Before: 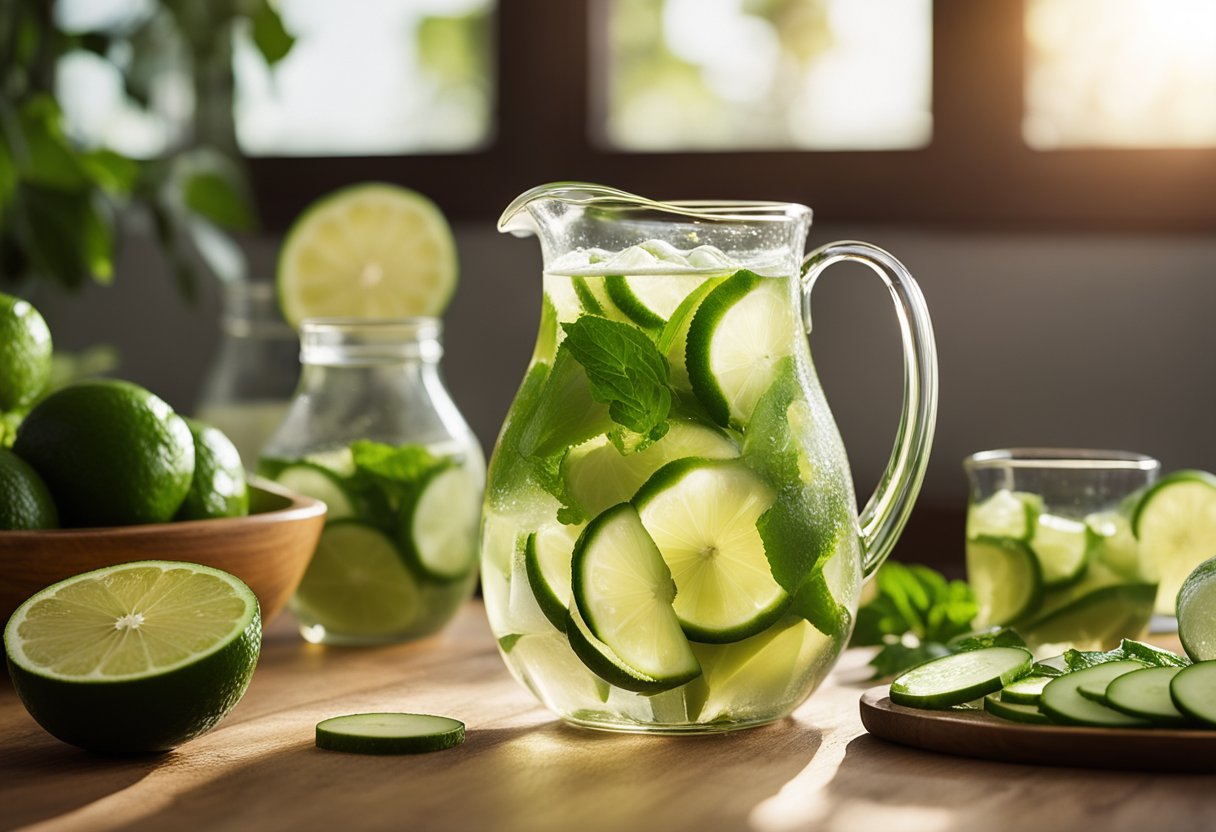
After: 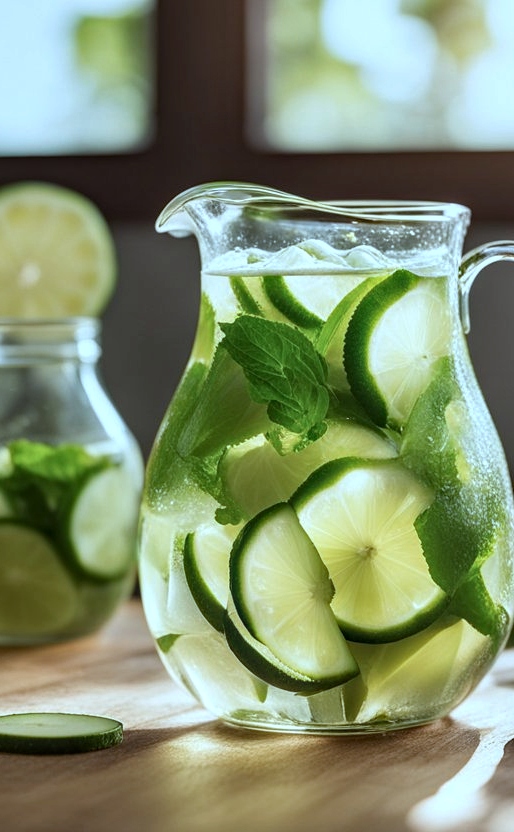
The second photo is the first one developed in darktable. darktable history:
color correction: highlights a* -9.67, highlights b* -21.28
crop: left 28.152%, right 29.563%
local contrast: on, module defaults
haze removal: adaptive false
